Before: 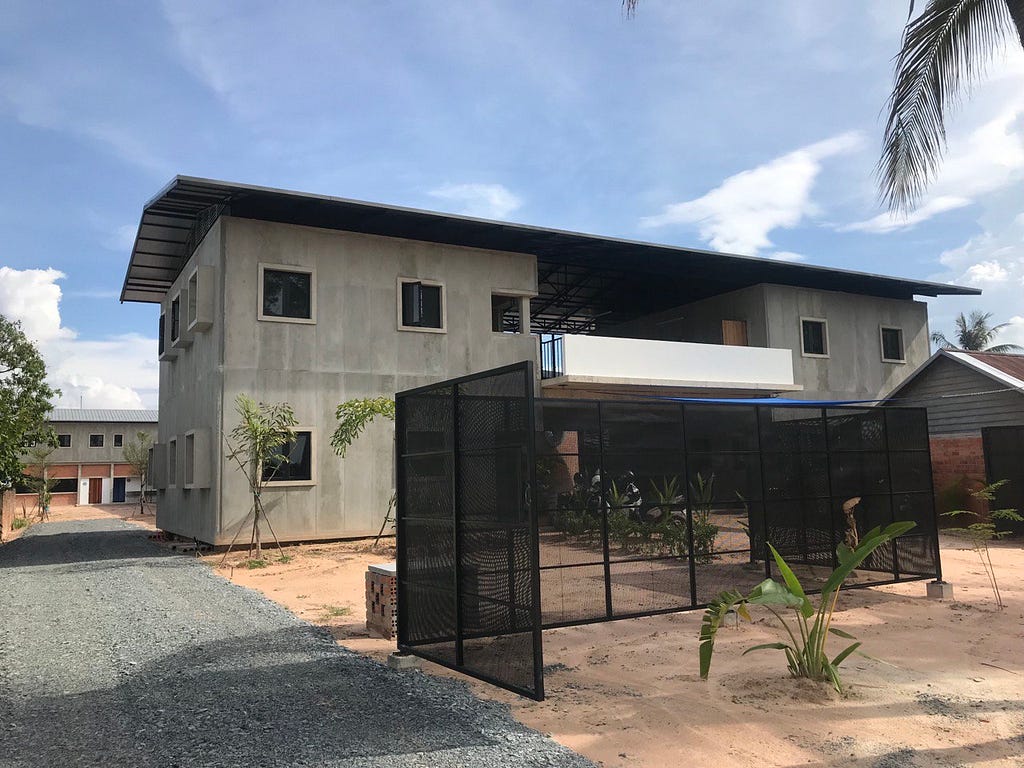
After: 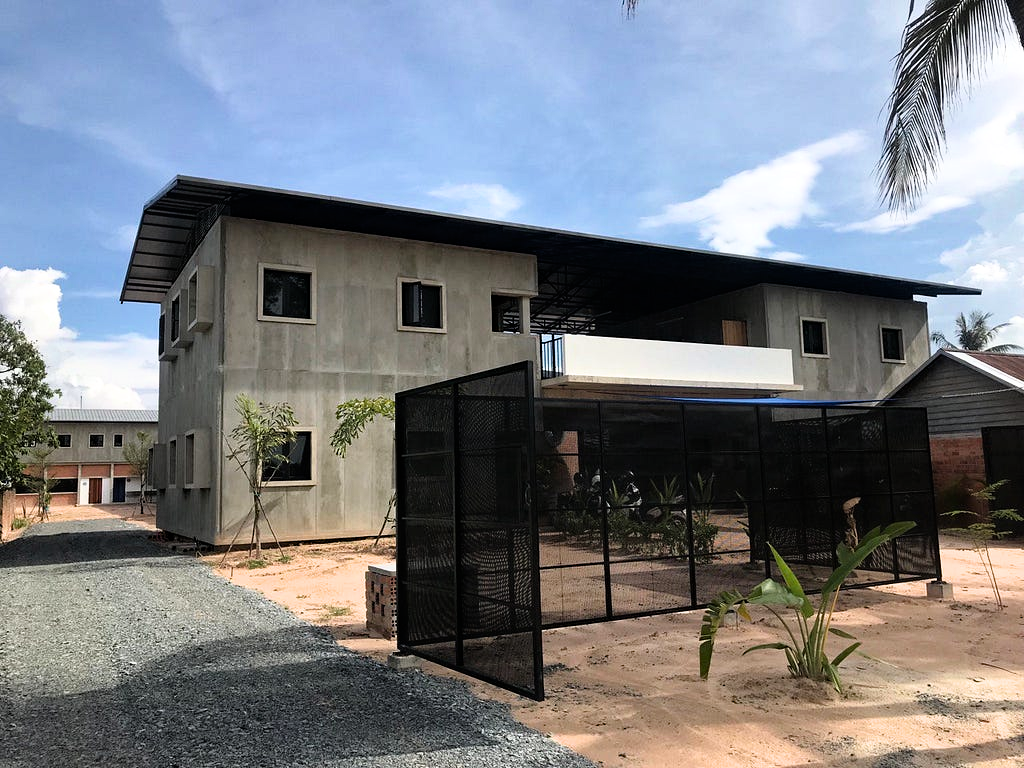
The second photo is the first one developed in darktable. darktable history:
haze removal: strength 0.258, distance 0.25, compatibility mode true, adaptive false
filmic rgb: black relative exposure -8.02 EV, white relative exposure 2.45 EV, hardness 6.35, iterations of high-quality reconstruction 0
